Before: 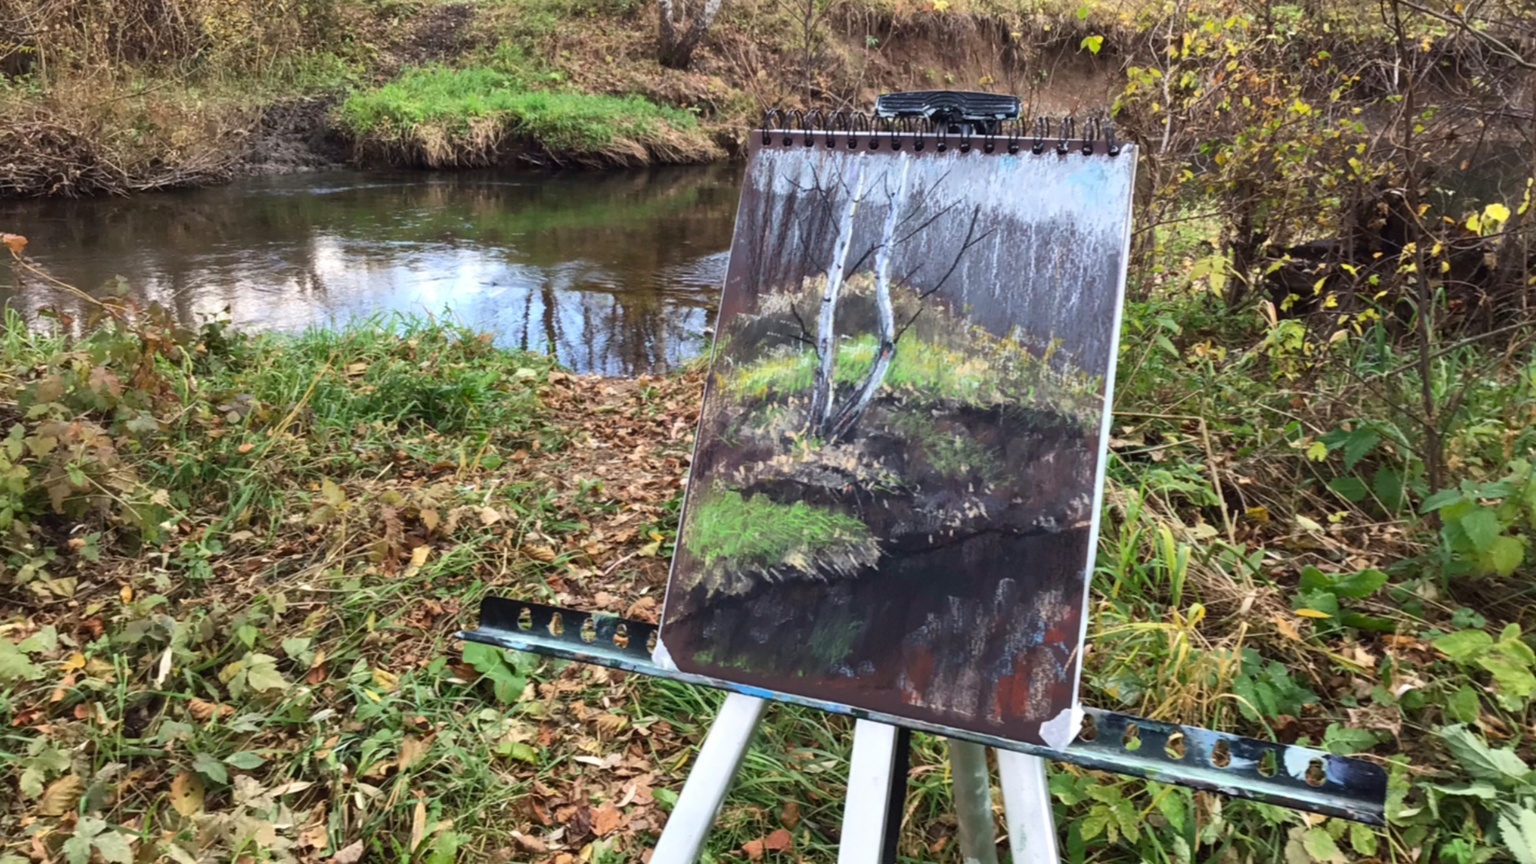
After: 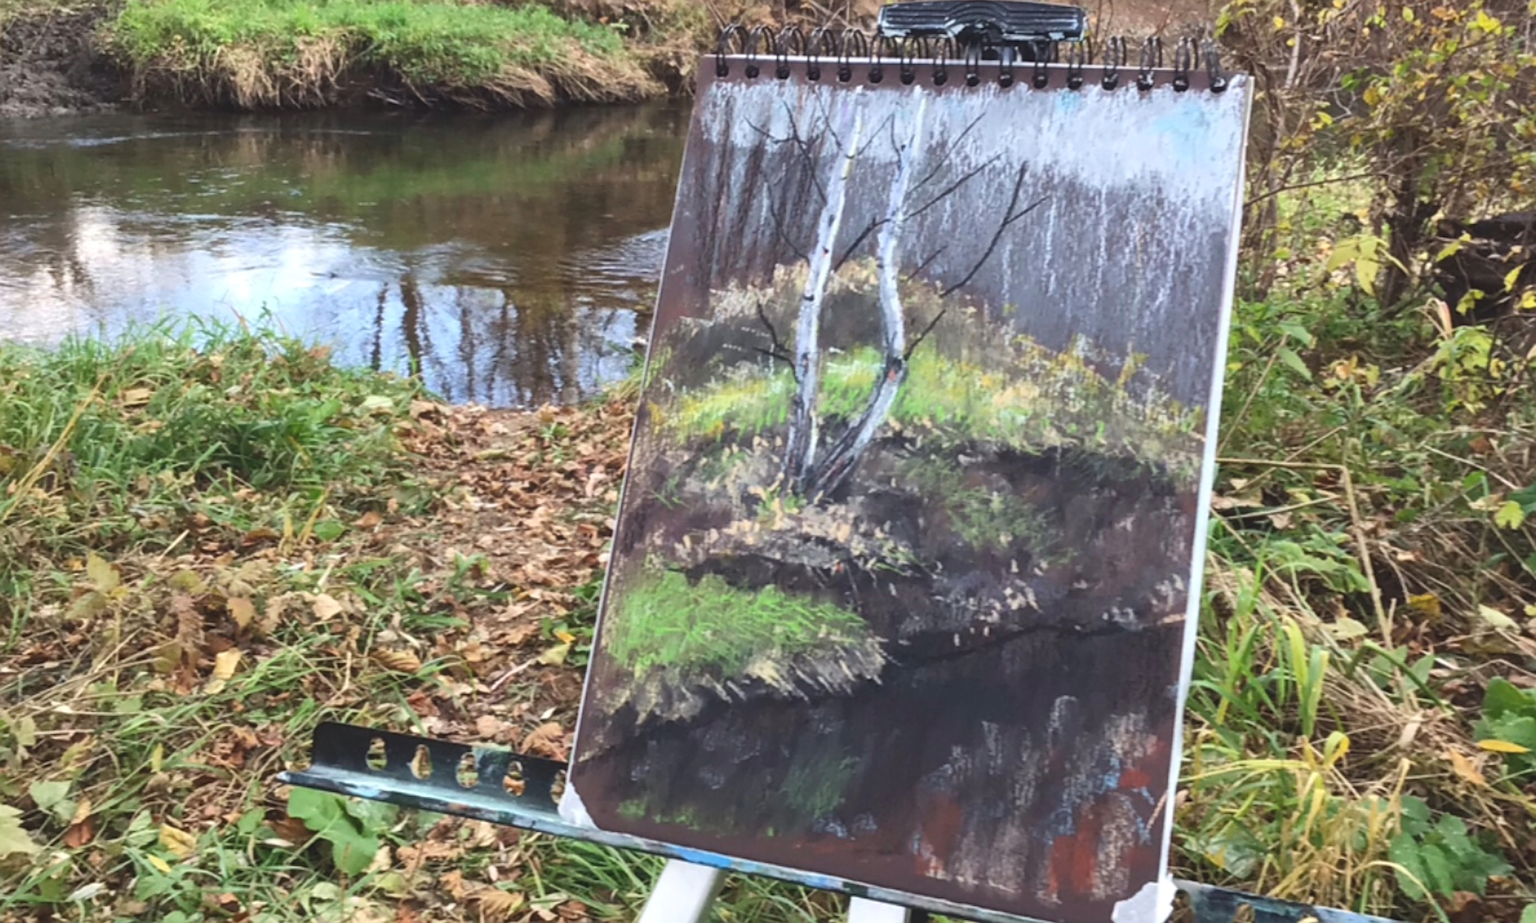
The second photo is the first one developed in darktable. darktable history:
color balance: lift [1.007, 1, 1, 1], gamma [1.097, 1, 1, 1]
crop and rotate: left 17.046%, top 10.659%, right 12.989%, bottom 14.553%
sharpen: on, module defaults
